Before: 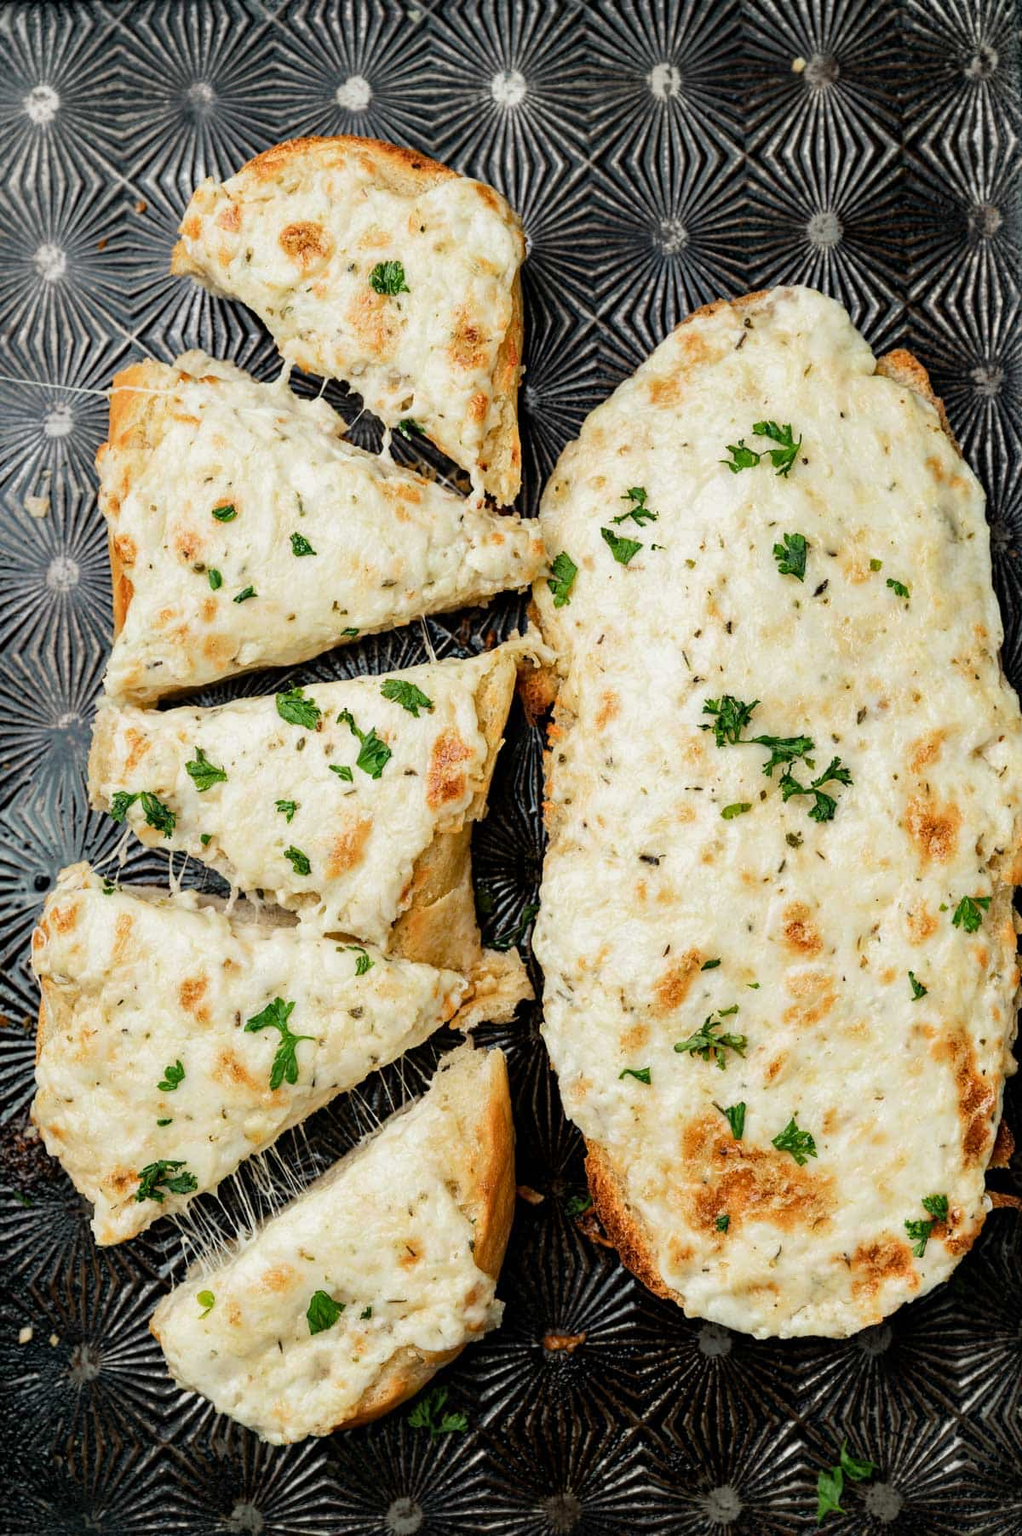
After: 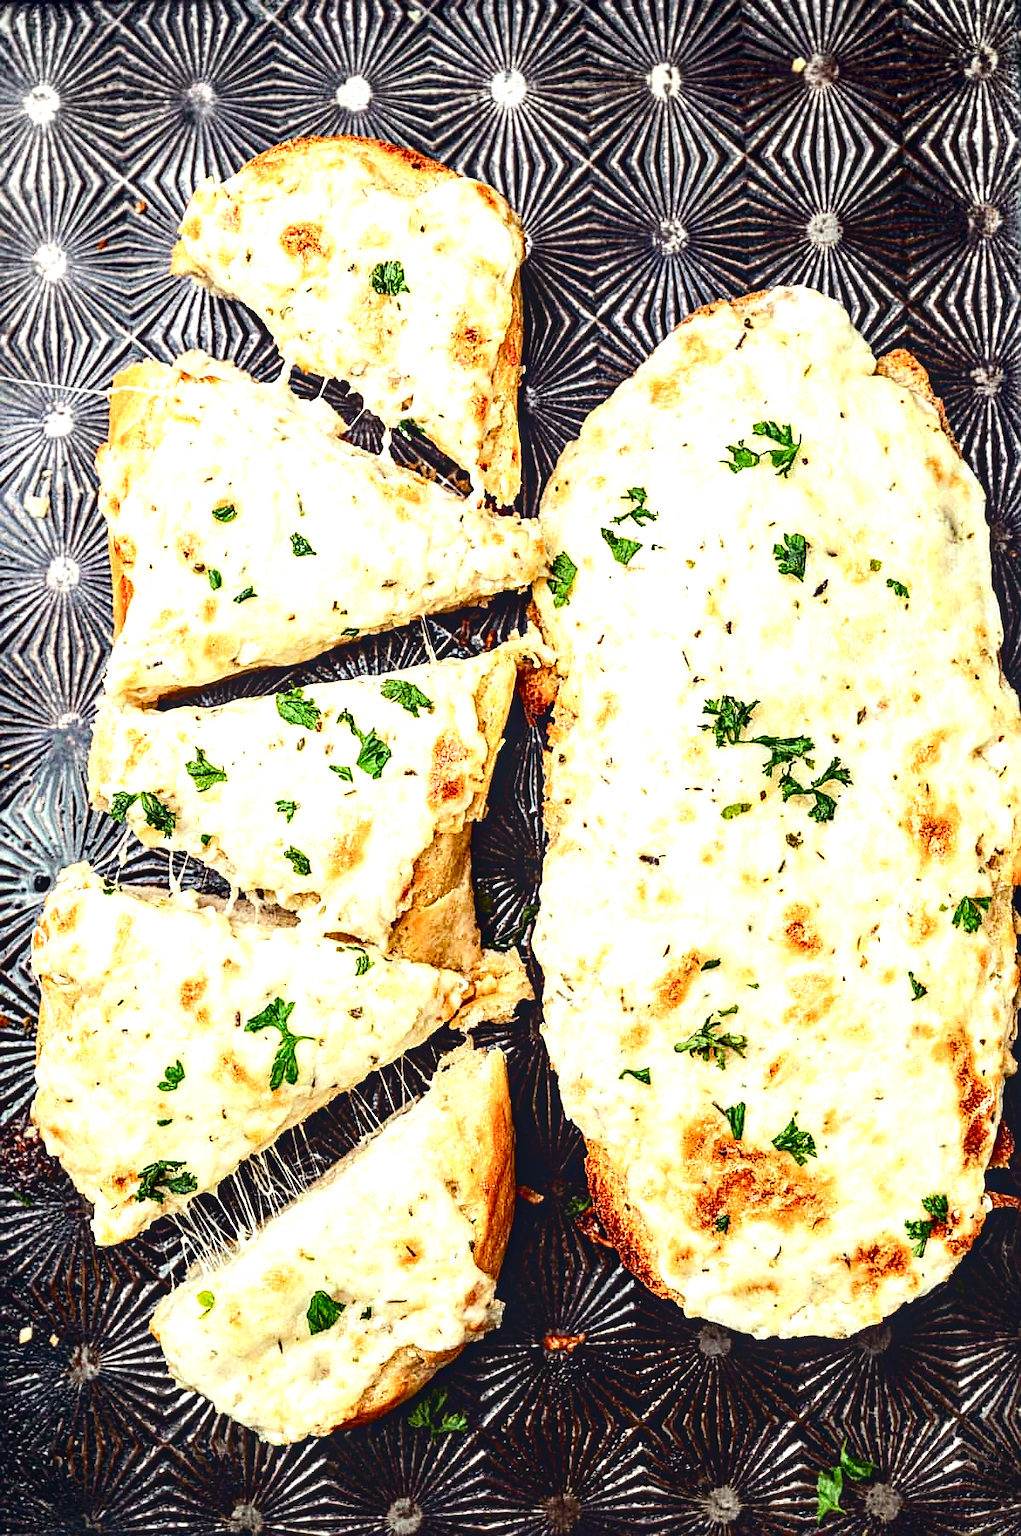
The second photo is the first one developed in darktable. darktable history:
local contrast: detail 130%
contrast brightness saturation: contrast 0.224, brightness -0.19, saturation 0.243
color balance rgb: power › luminance -7.993%, power › chroma 1.356%, power › hue 330.4°, global offset › chroma 0.059%, global offset › hue 253.42°, perceptual saturation grading › global saturation -2.325%, perceptual saturation grading › highlights -7.725%, perceptual saturation grading › mid-tones 7.365%, perceptual saturation grading › shadows 4.375%, perceptual brilliance grading › global brilliance 1.782%, perceptual brilliance grading › highlights -3.711%, contrast -9.671%
sharpen: on, module defaults
exposure: black level correction 0, exposure 1.412 EV, compensate exposure bias true, compensate highlight preservation false
